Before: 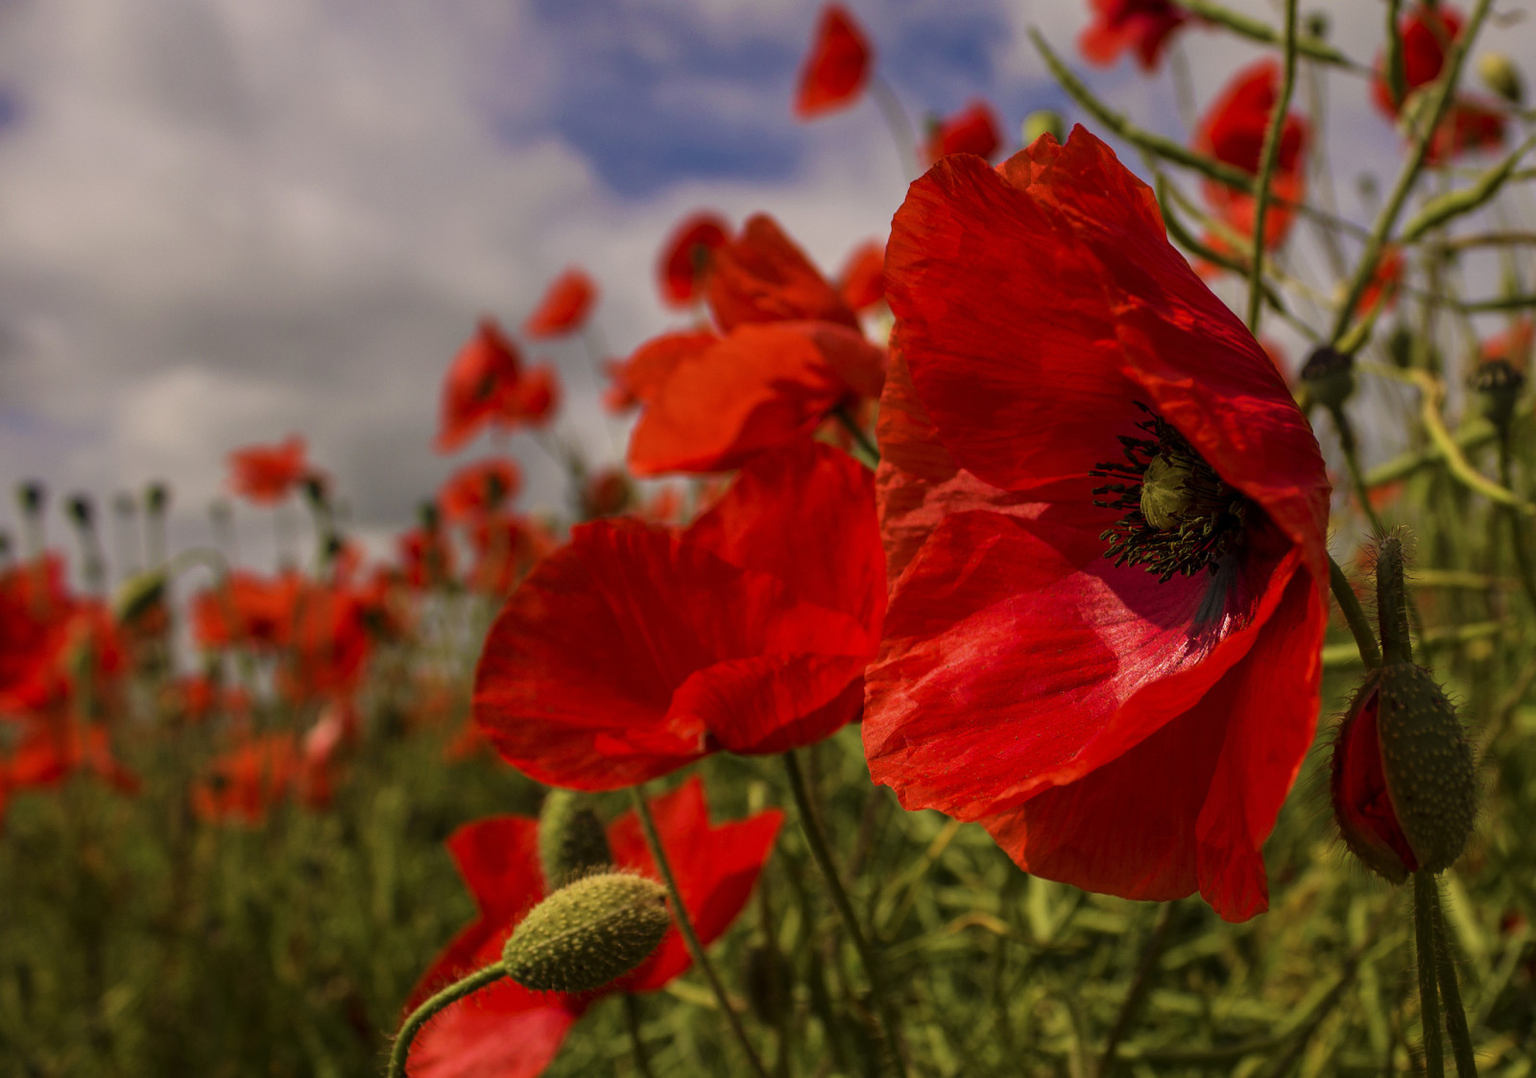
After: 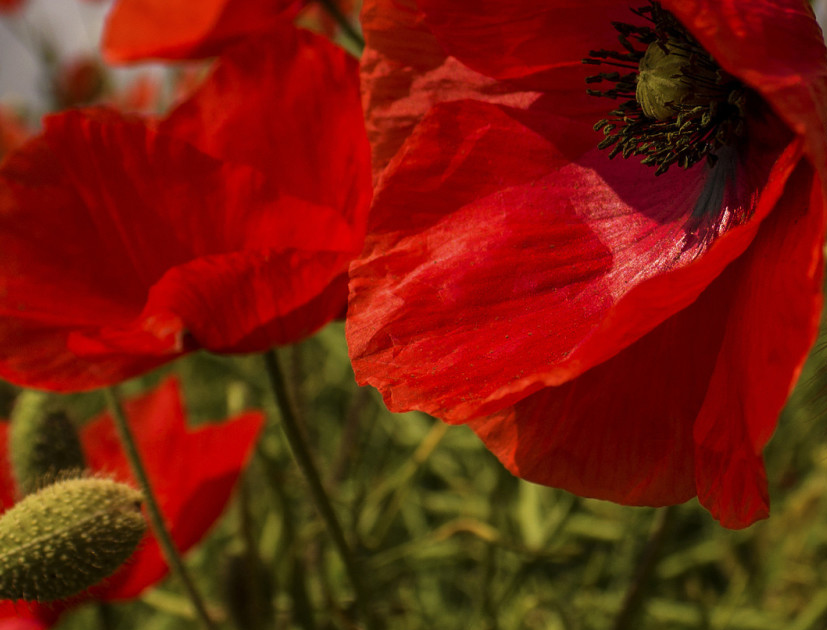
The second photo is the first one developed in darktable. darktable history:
crop: left 34.546%, top 38.523%, right 13.731%, bottom 5.355%
